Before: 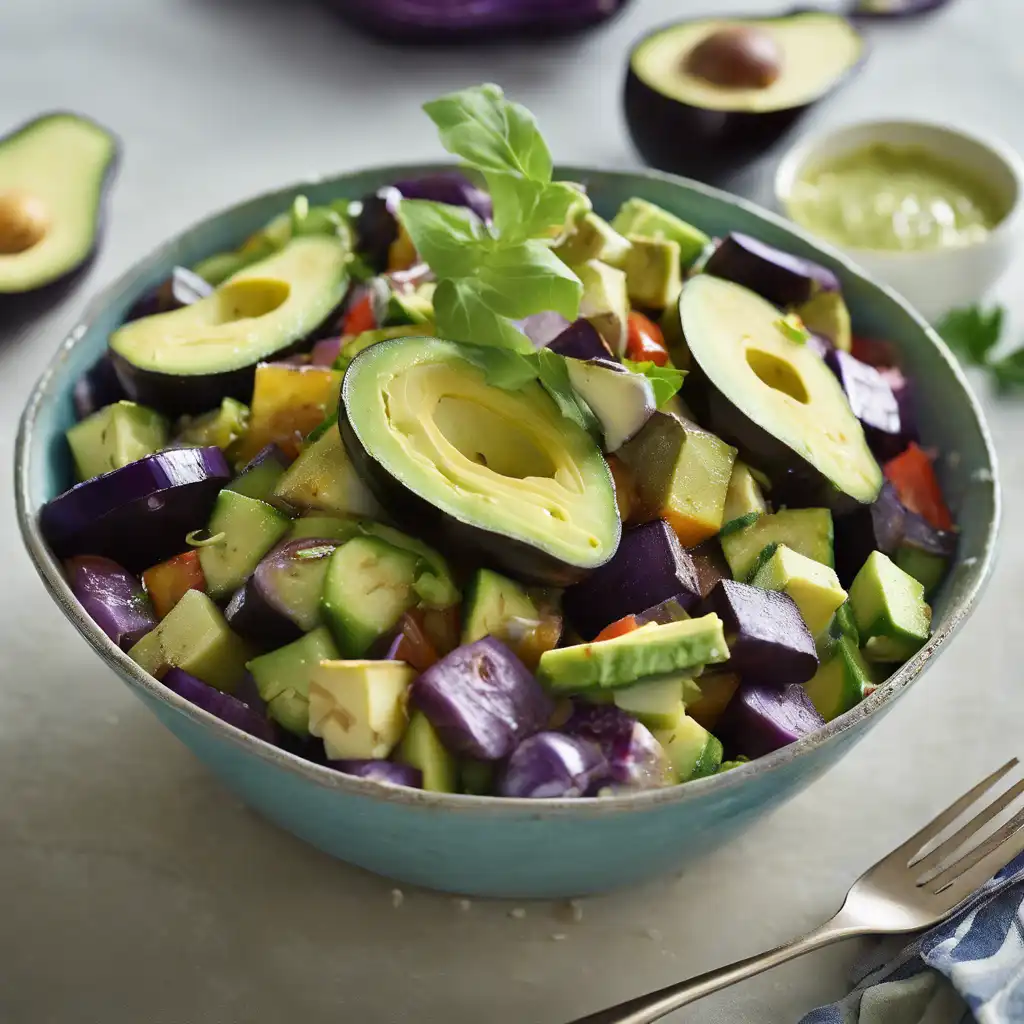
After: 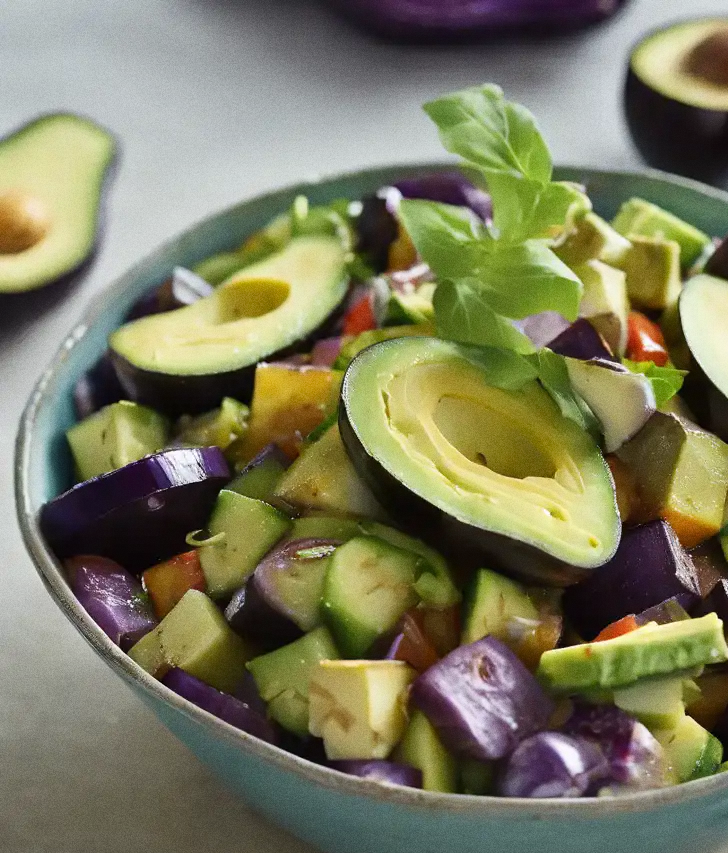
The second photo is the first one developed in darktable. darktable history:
crop: right 28.885%, bottom 16.626%
grain: coarseness 0.09 ISO
